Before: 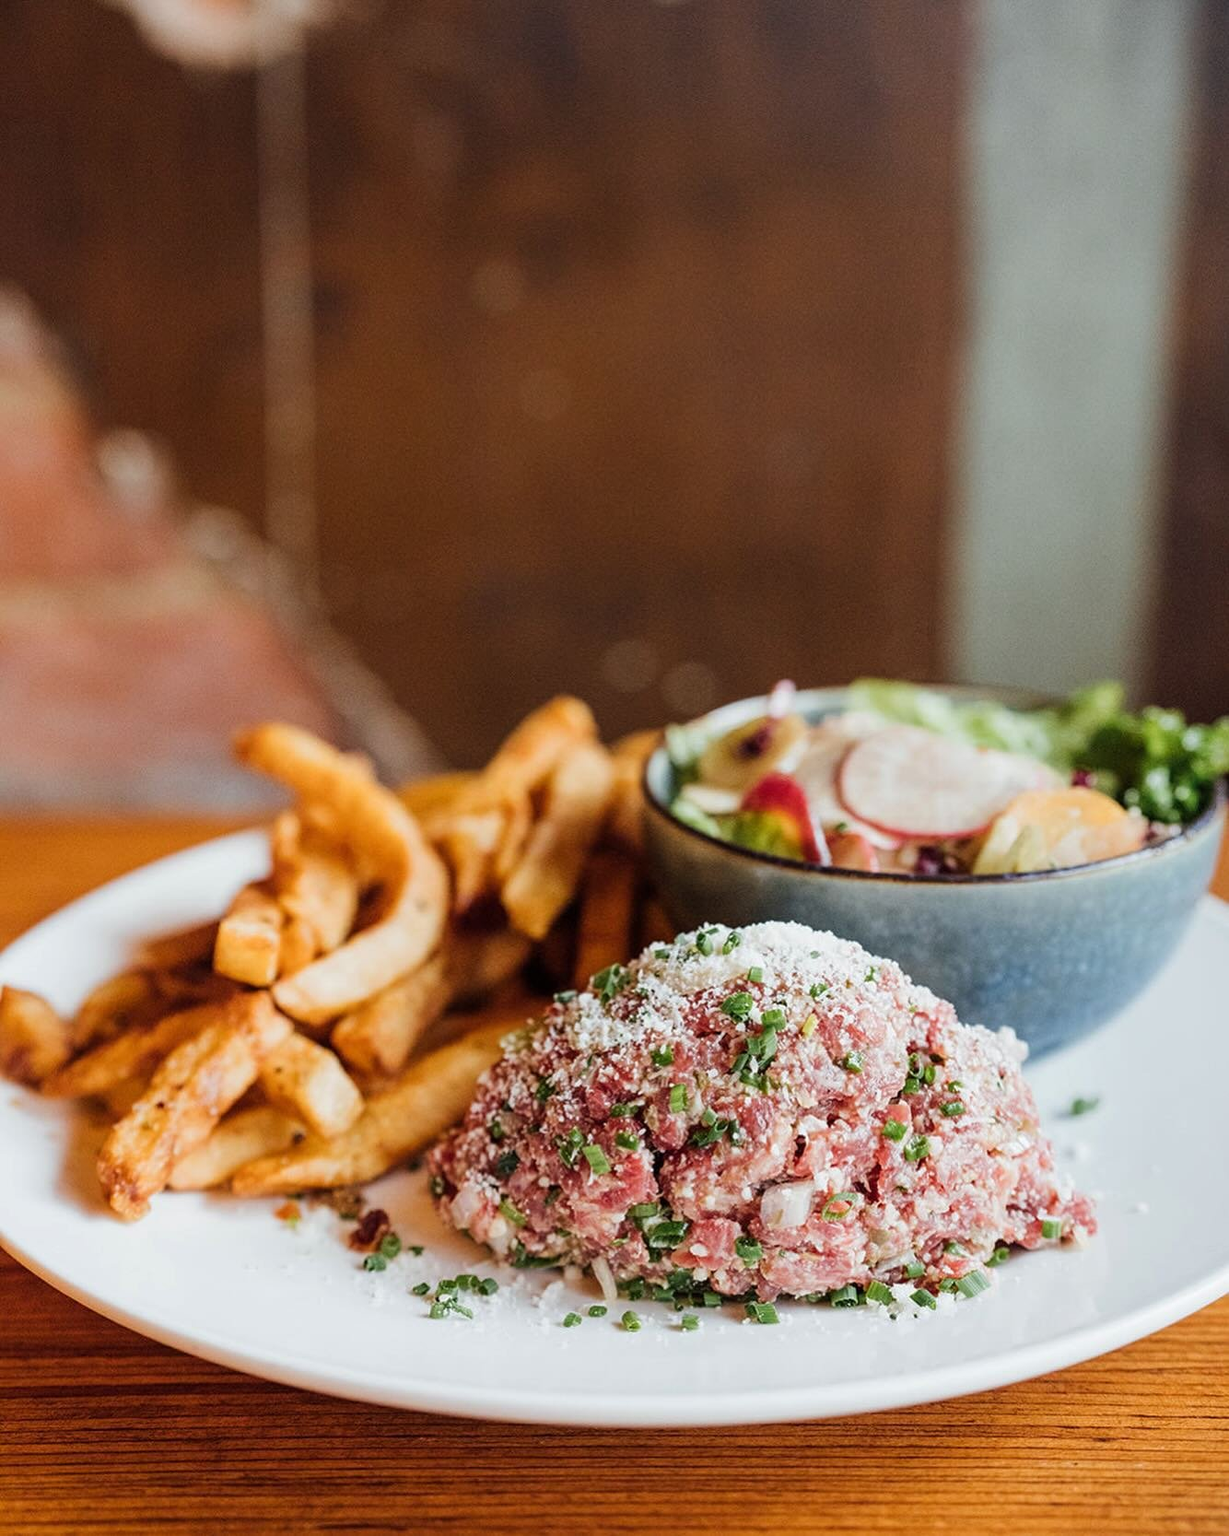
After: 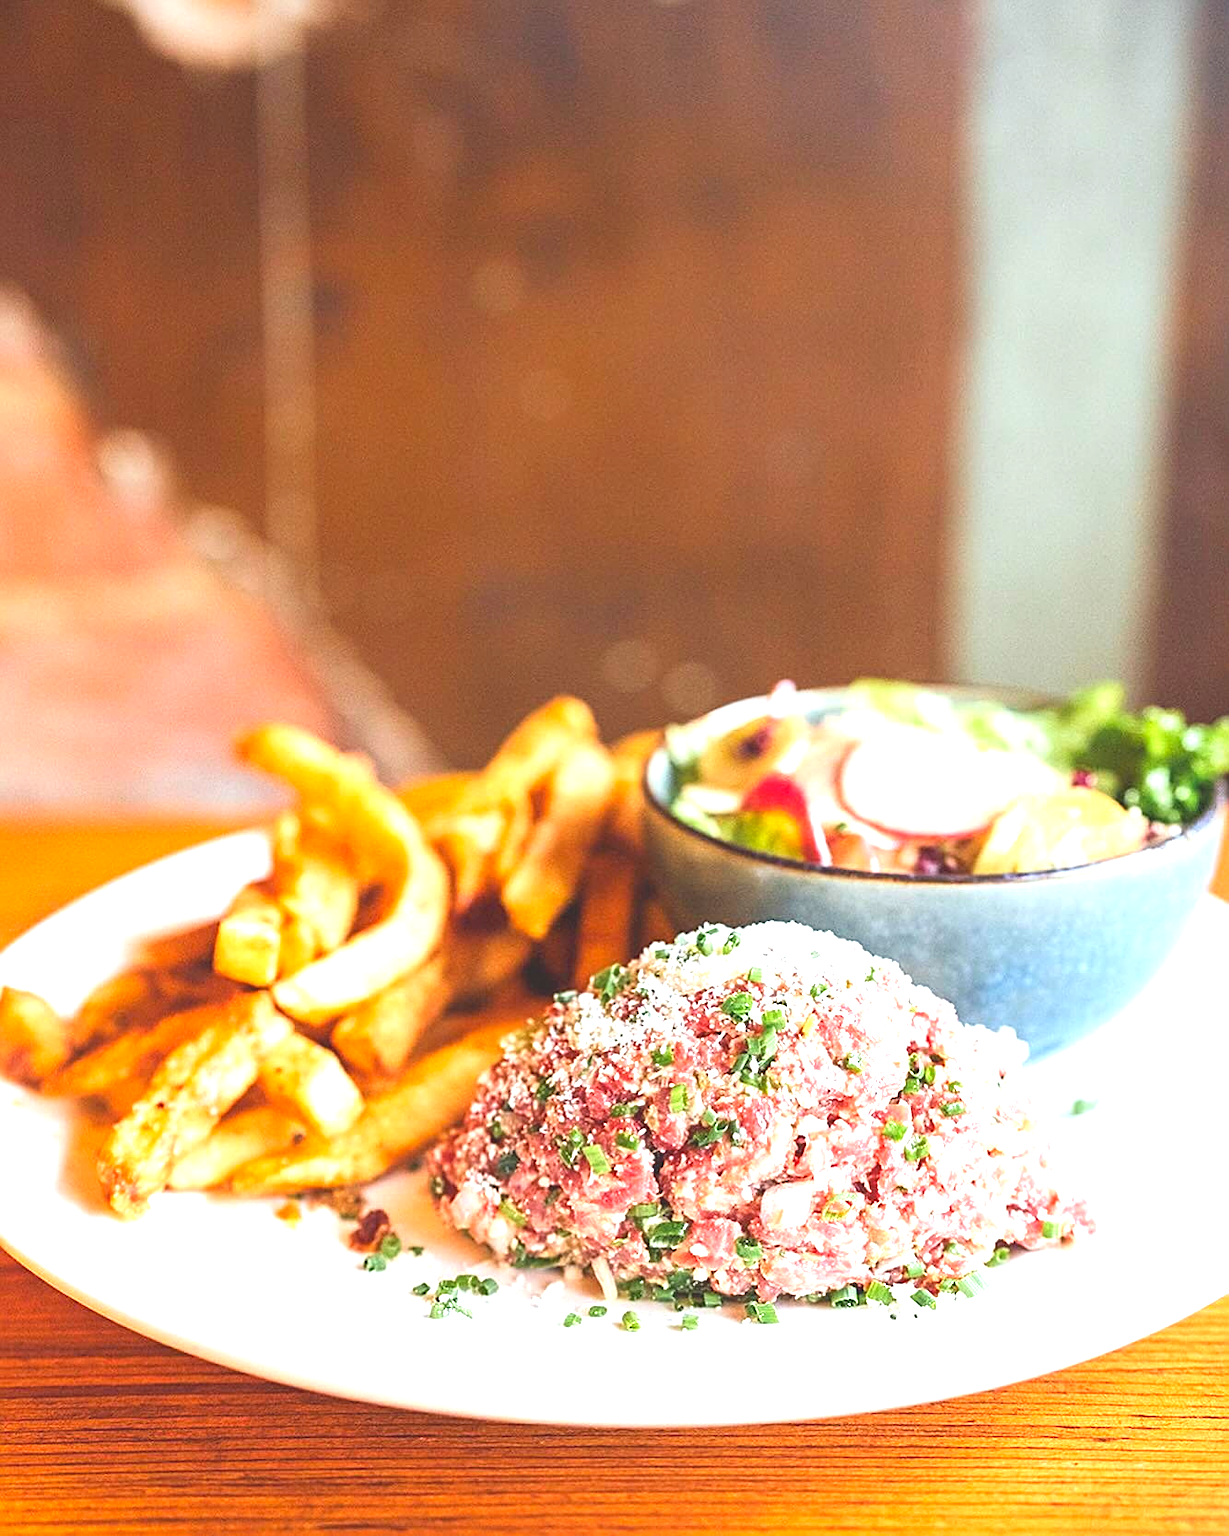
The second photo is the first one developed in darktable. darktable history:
sharpen: on, module defaults
color correction: highlights b* 0.002, saturation 1.09
exposure: black level correction 0, exposure 1.492 EV, compensate highlight preservation false
local contrast: detail 70%
